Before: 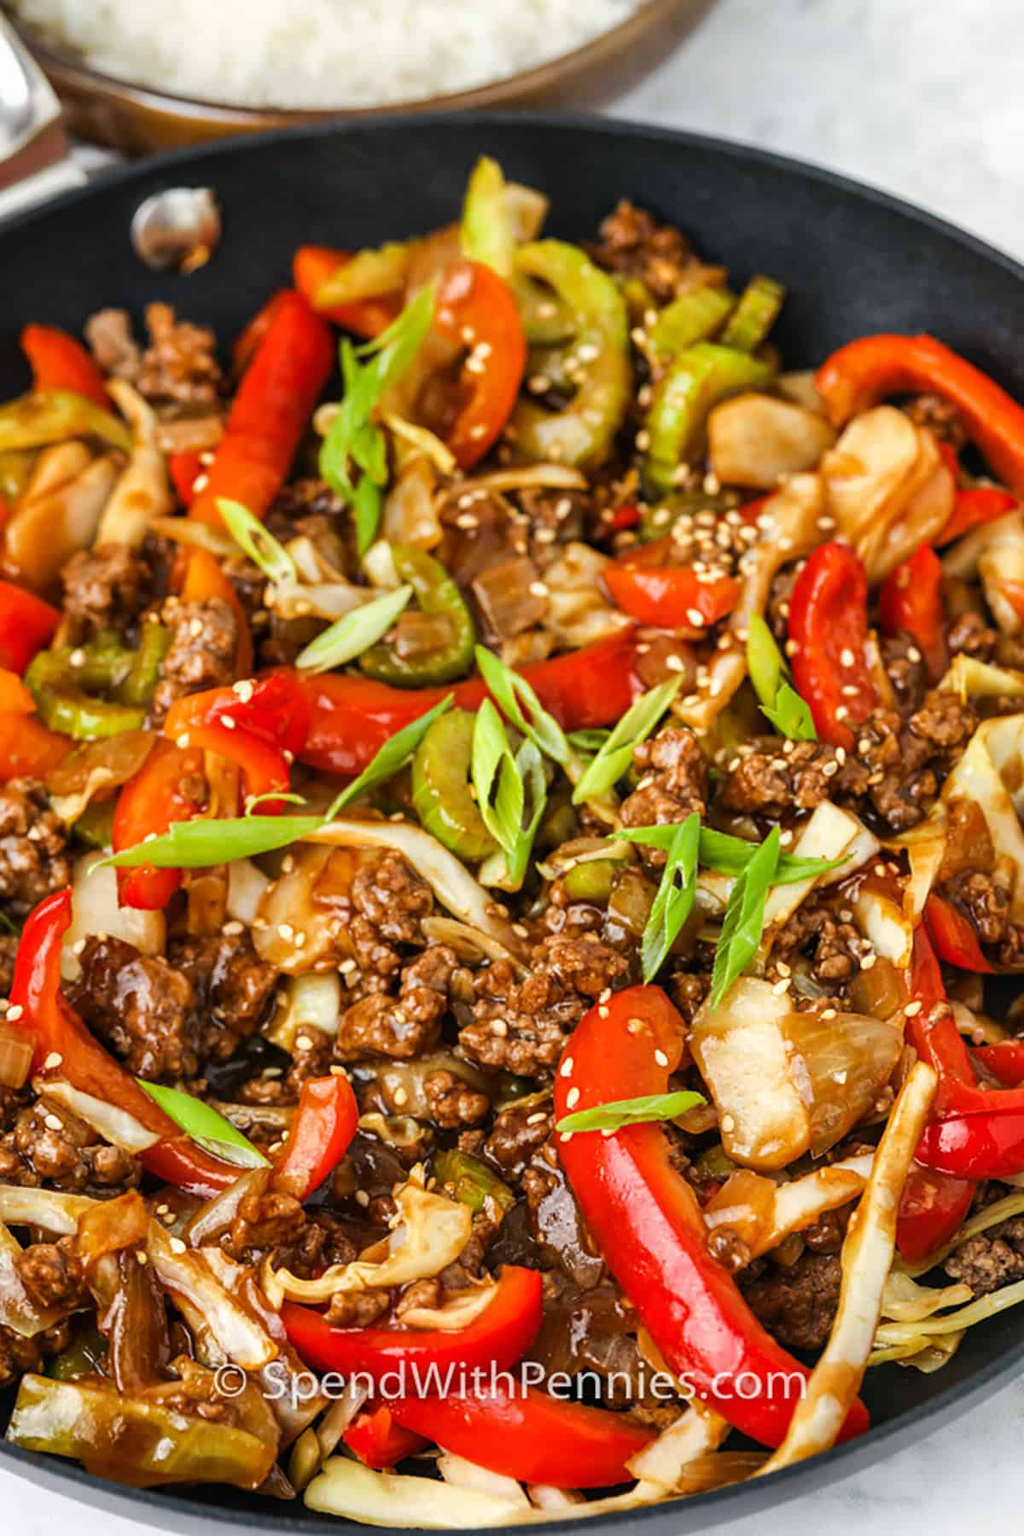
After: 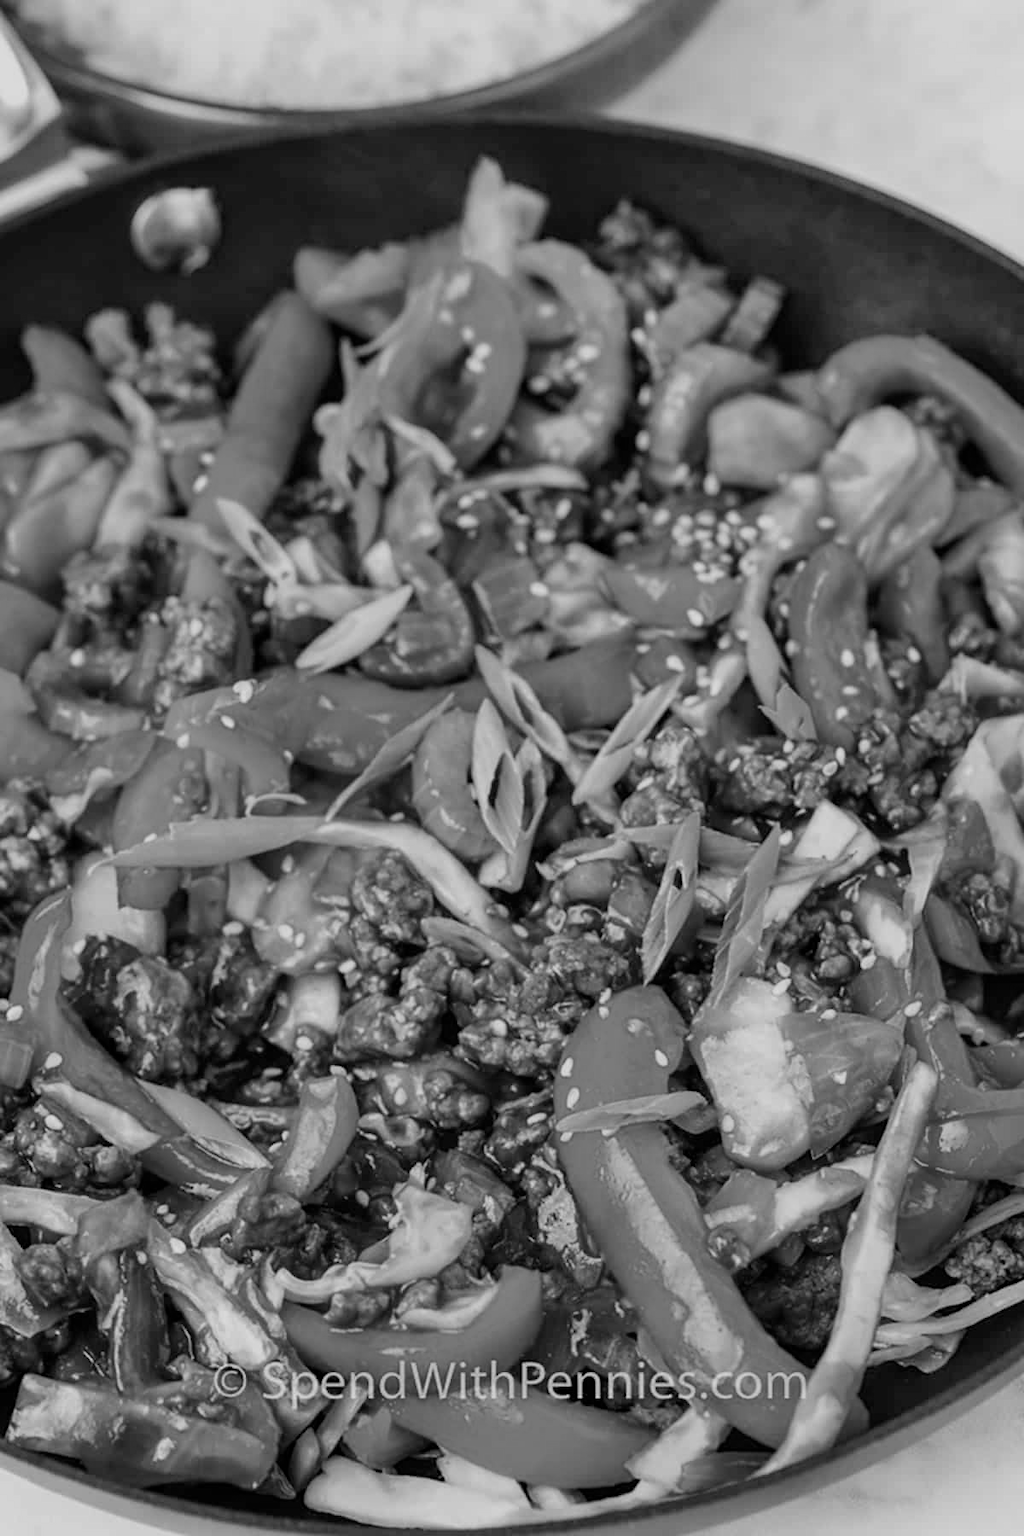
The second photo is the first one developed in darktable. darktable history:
color calibration: output gray [0.18, 0.41, 0.41, 0], gray › normalize channels true, illuminant same as pipeline (D50), adaptation XYZ, x 0.346, y 0.359, gamut compression 0
filmic rgb: black relative exposure -15 EV, white relative exposure 3 EV, threshold 6 EV, target black luminance 0%, hardness 9.27, latitude 99%, contrast 0.912, shadows ↔ highlights balance 0.505%, add noise in highlights 0, color science v3 (2019), use custom middle-gray values true, iterations of high-quality reconstruction 0, contrast in highlights soft, enable highlight reconstruction true
